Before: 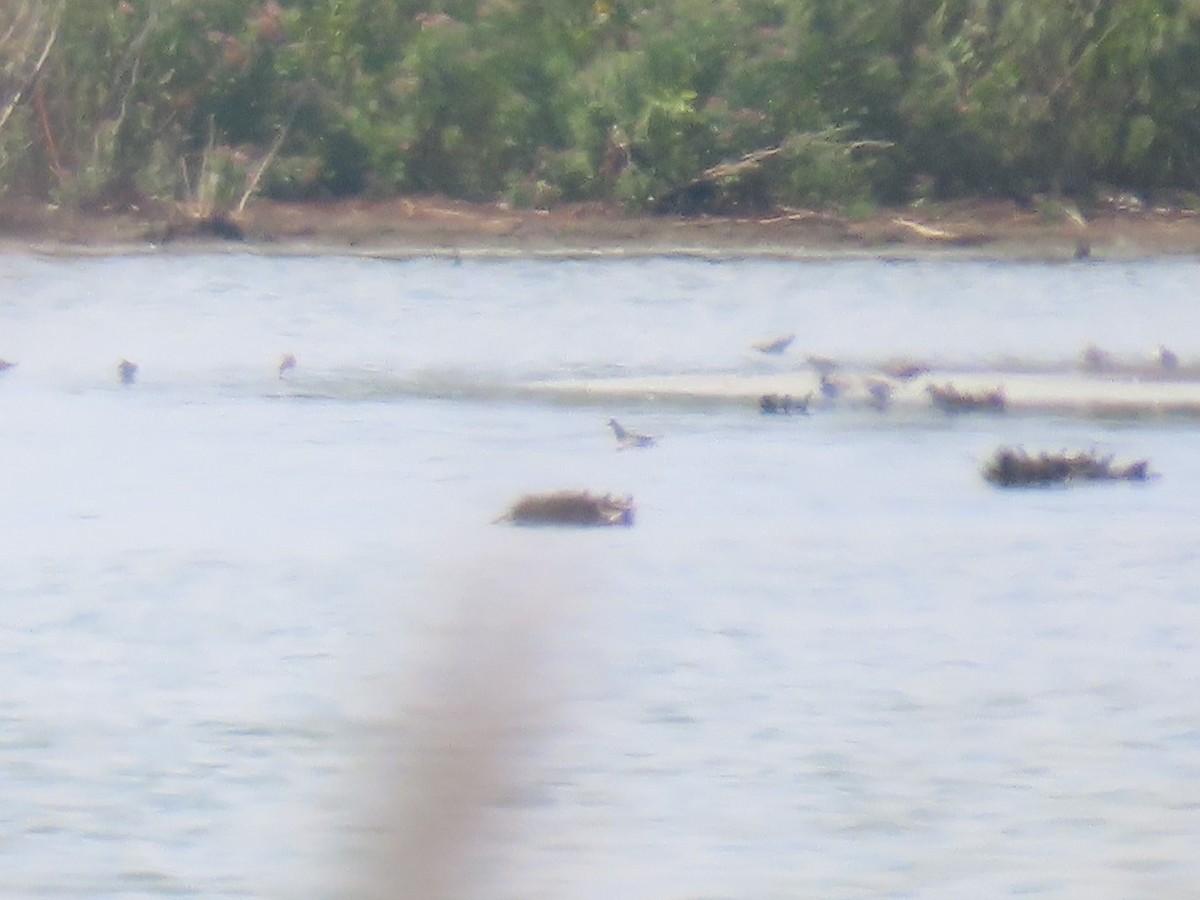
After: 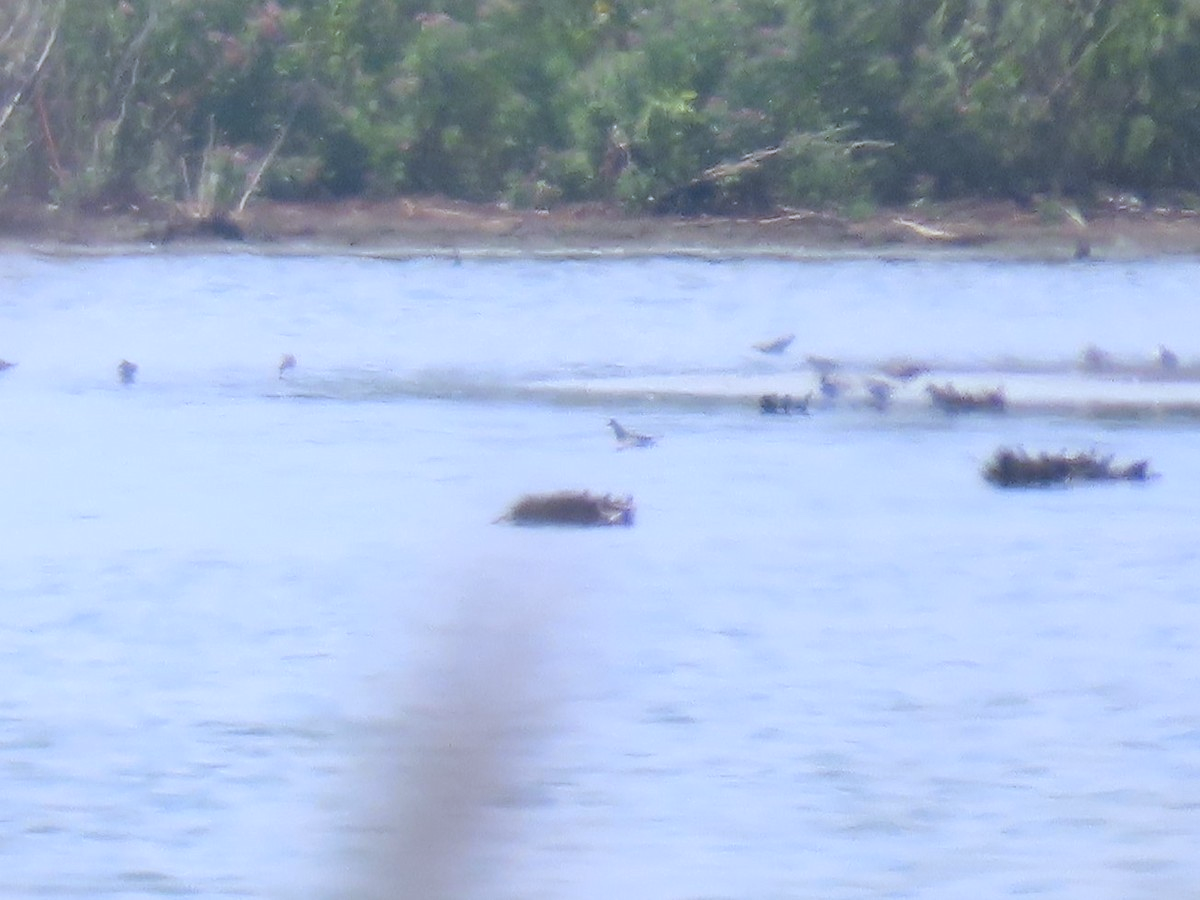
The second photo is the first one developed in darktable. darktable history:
white balance: red 0.948, green 1.02, blue 1.176
shadows and highlights: shadows 37.27, highlights -28.18, soften with gaussian
